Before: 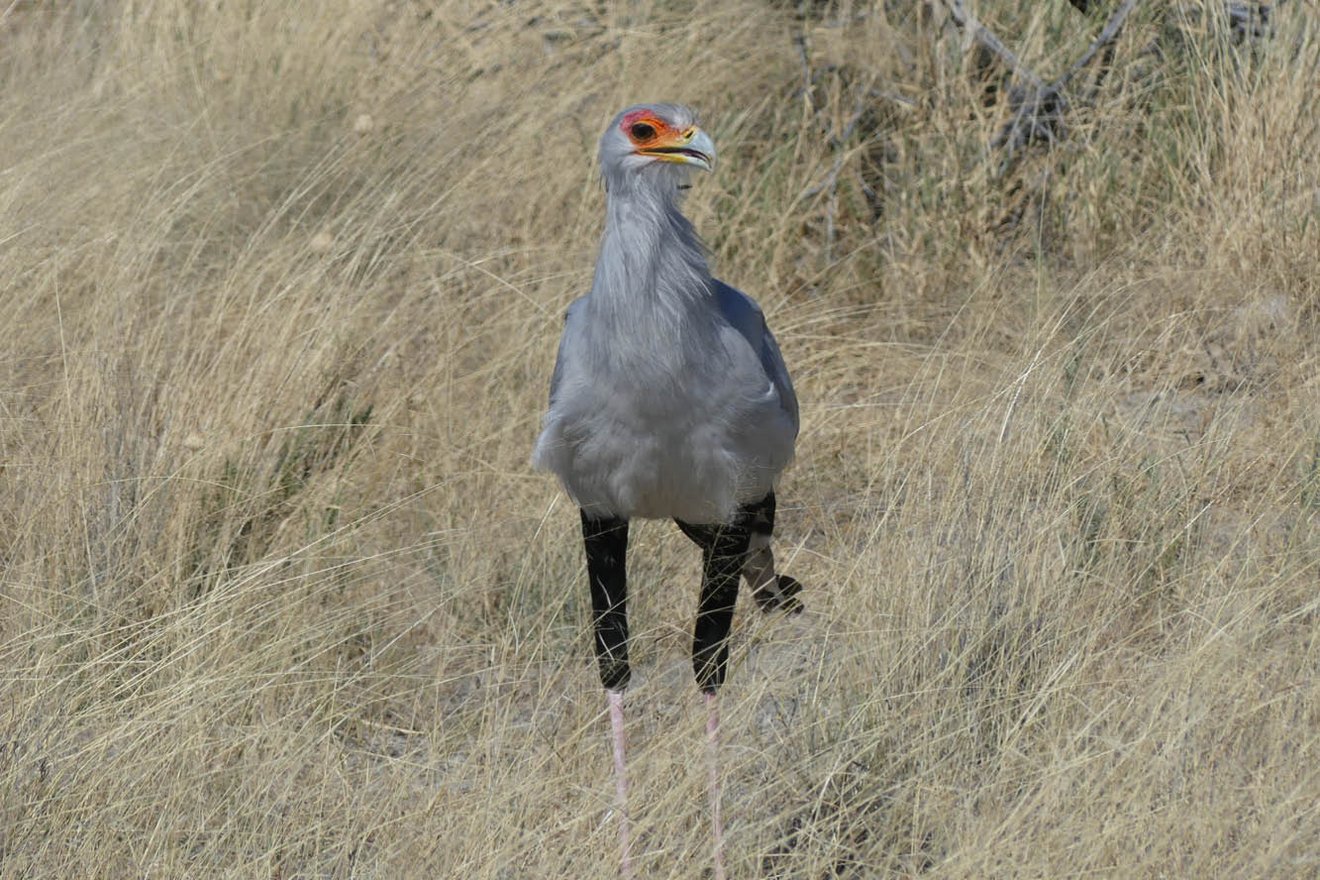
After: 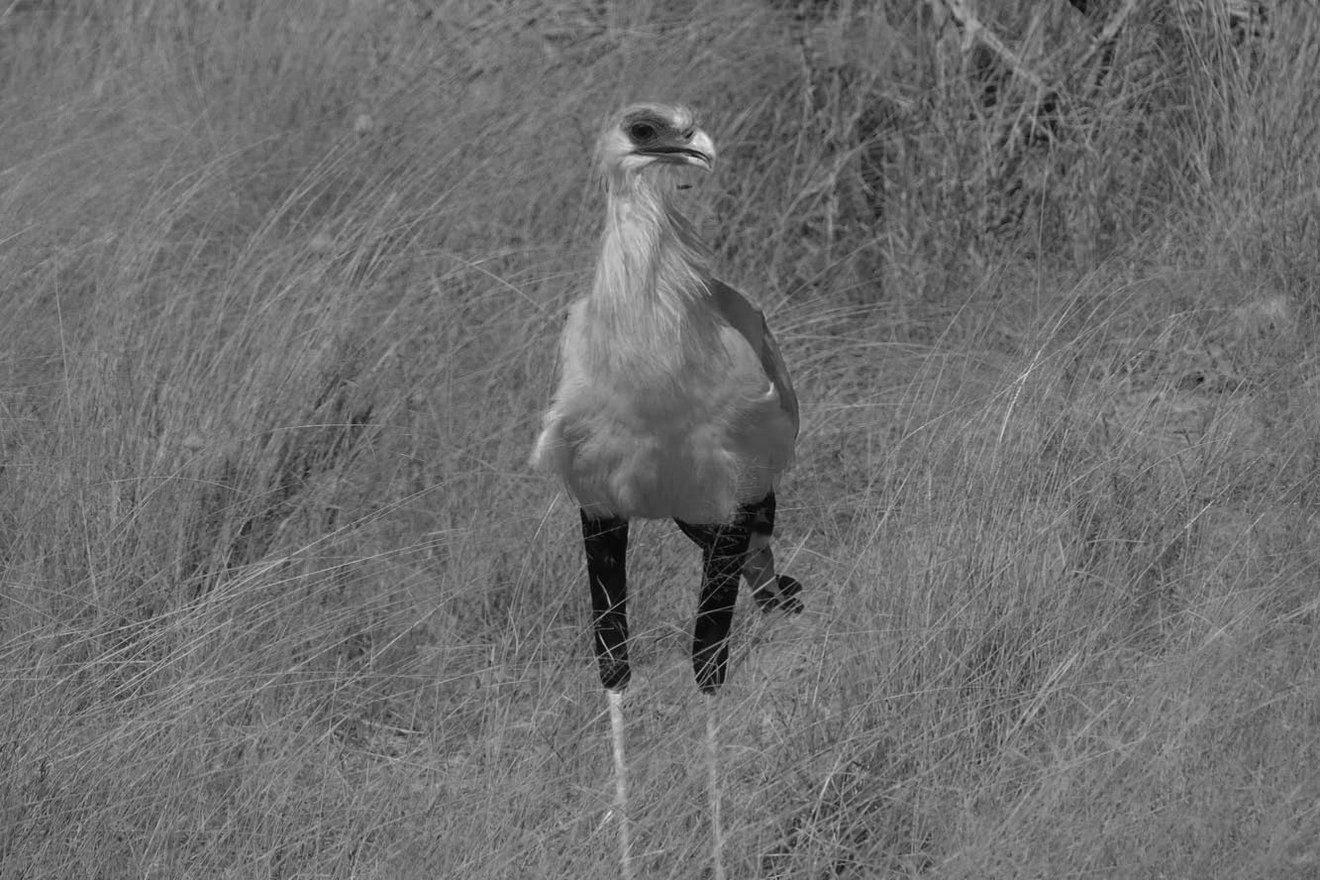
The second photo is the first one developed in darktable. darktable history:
color zones: curves: ch0 [(0.287, 0.048) (0.493, 0.484) (0.737, 0.816)]; ch1 [(0, 0) (0.143, 0) (0.286, 0) (0.429, 0) (0.571, 0) (0.714, 0) (0.857, 0)]
monochrome: a 32, b 64, size 2.3, highlights 1
vignetting: brightness -0.167
